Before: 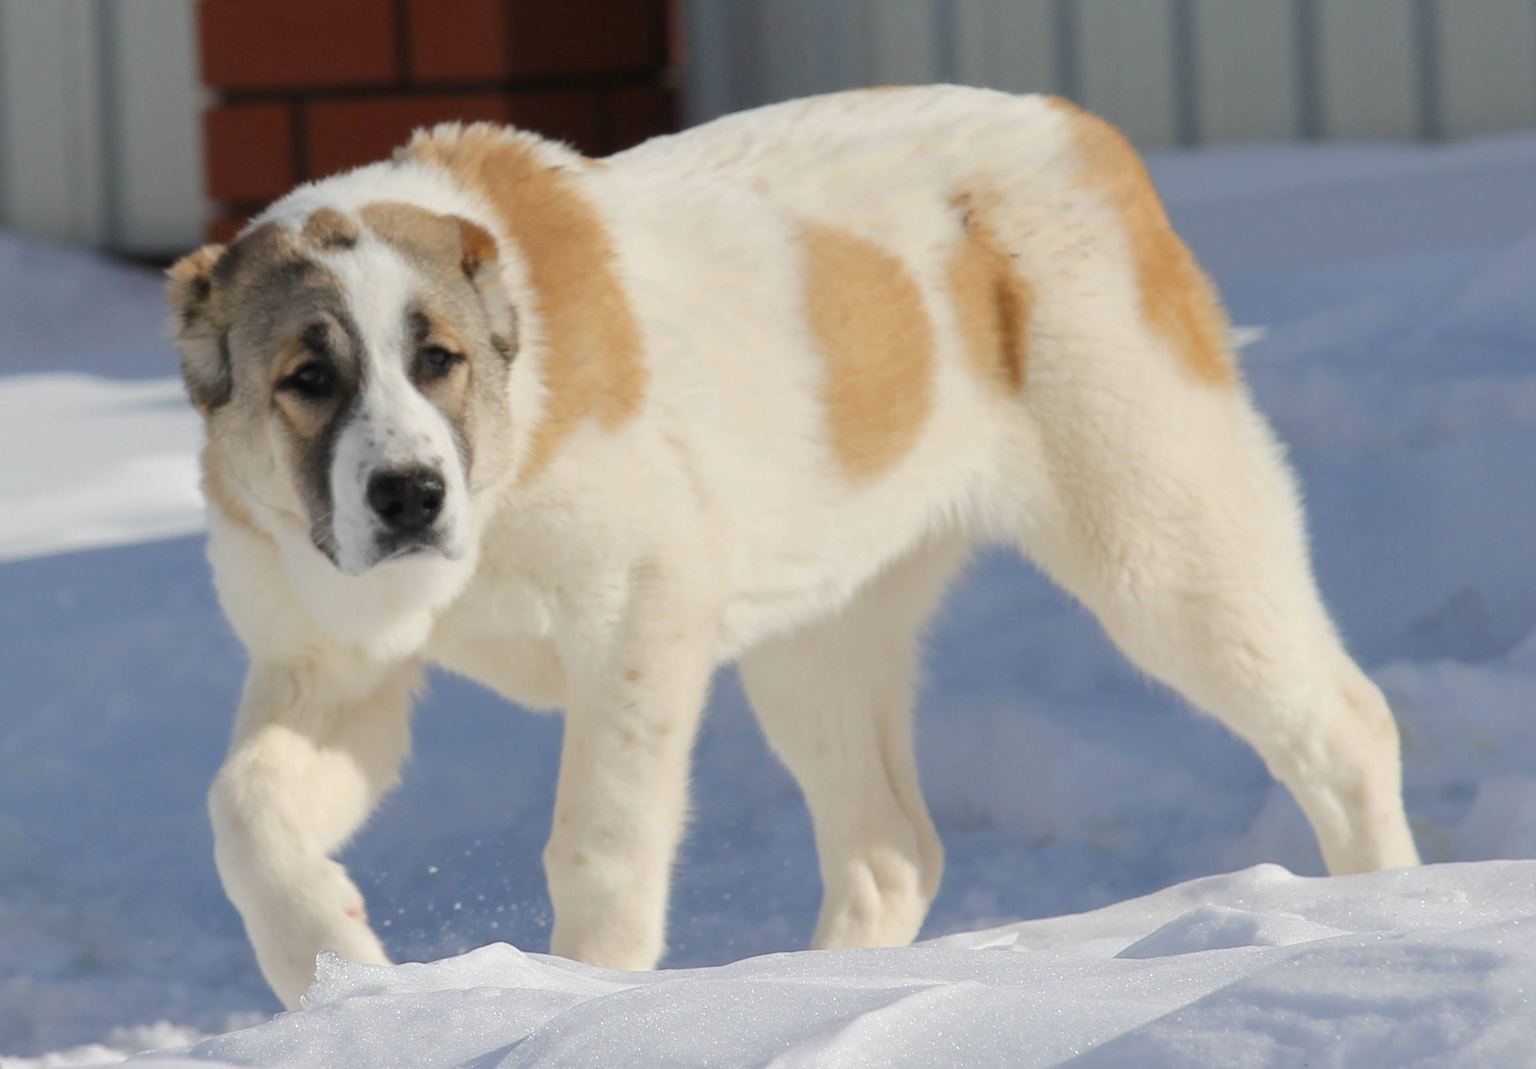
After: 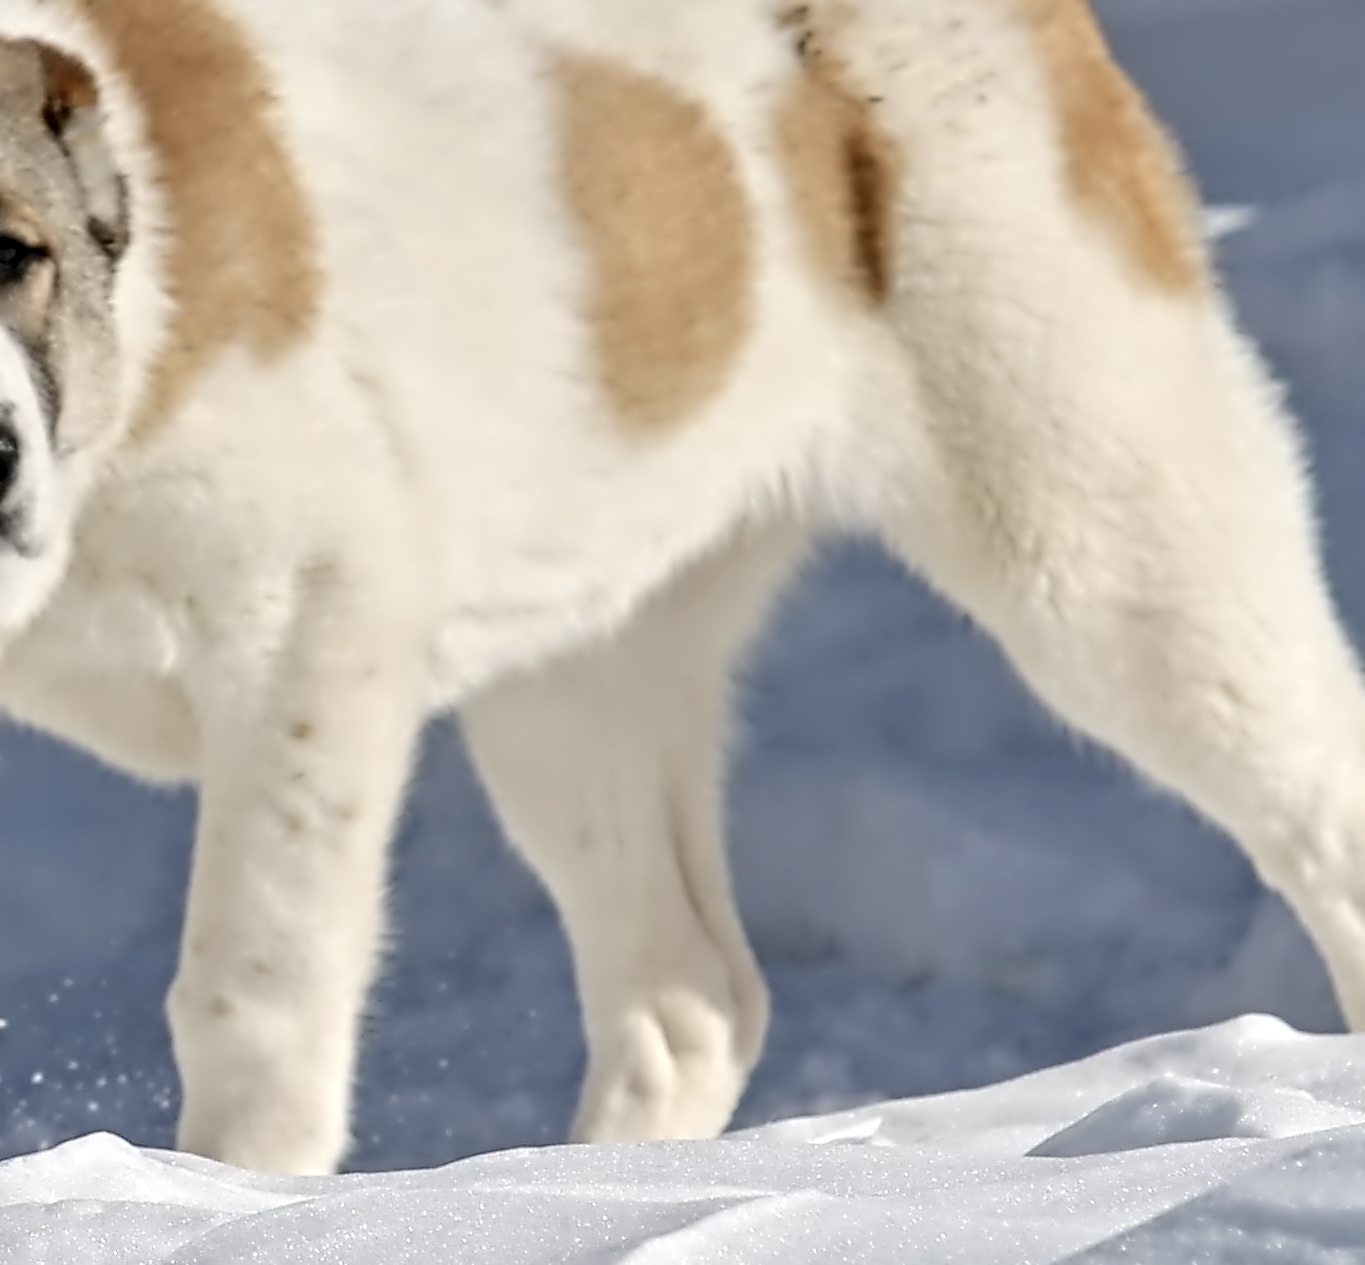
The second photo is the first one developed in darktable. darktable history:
crop and rotate: left 28.256%, top 17.734%, right 12.656%, bottom 3.573%
contrast equalizer: octaves 7, y [[0.5, 0.542, 0.583, 0.625, 0.667, 0.708], [0.5 ×6], [0.5 ×6], [0, 0.033, 0.067, 0.1, 0.133, 0.167], [0, 0.05, 0.1, 0.15, 0.2, 0.25]]
contrast brightness saturation: contrast 0.11, saturation -0.17
local contrast: detail 144%
